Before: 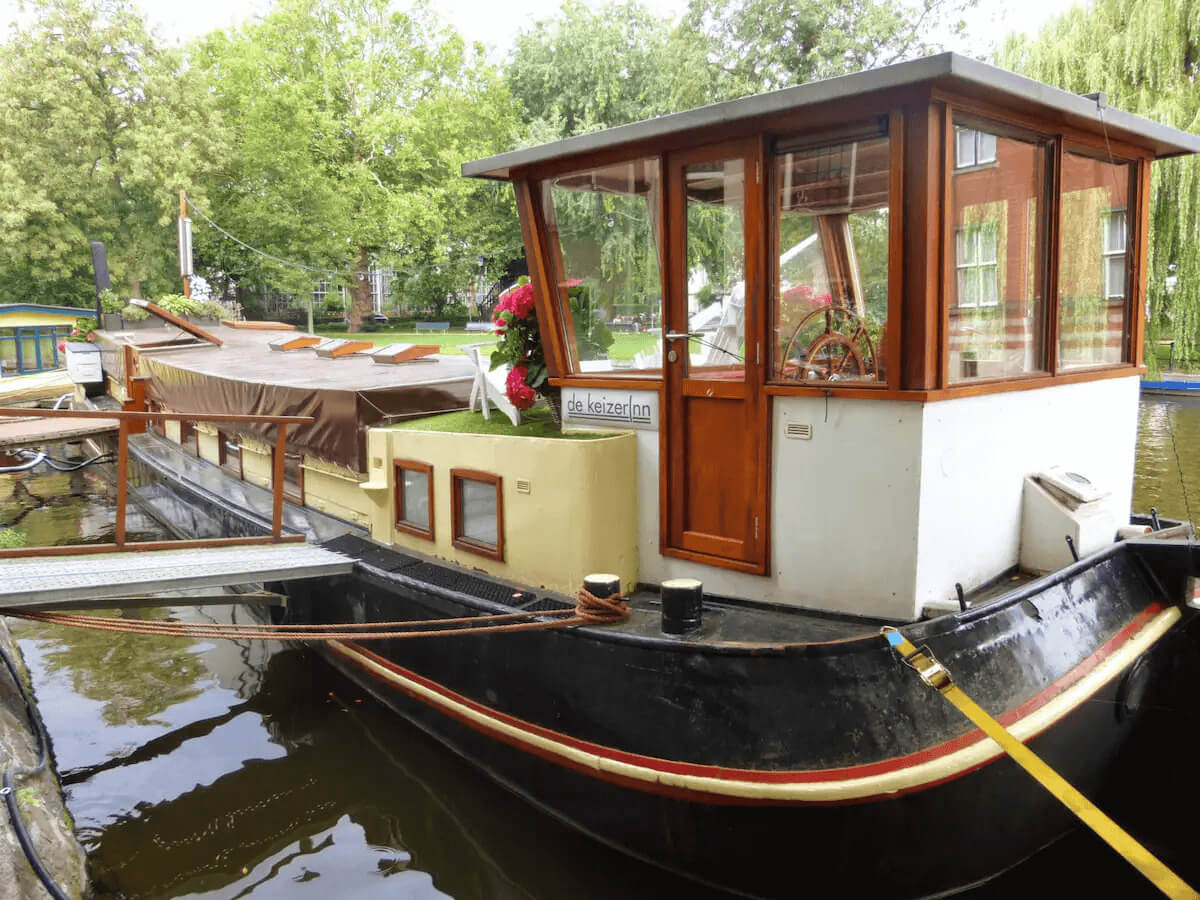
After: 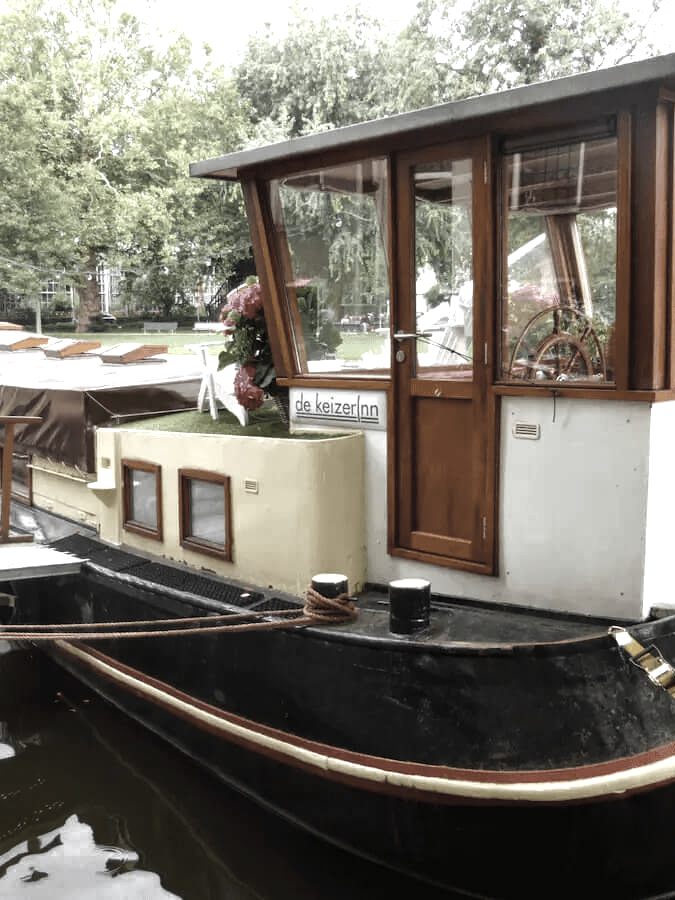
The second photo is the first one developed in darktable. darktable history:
color zones: curves: ch0 [(0, 0.613) (0.01, 0.613) (0.245, 0.448) (0.498, 0.529) (0.642, 0.665) (0.879, 0.777) (0.99, 0.613)]; ch1 [(0, 0.035) (0.121, 0.189) (0.259, 0.197) (0.415, 0.061) (0.589, 0.022) (0.732, 0.022) (0.857, 0.026) (0.991, 0.053)]
color balance rgb: perceptual saturation grading › global saturation 9.2%, perceptual saturation grading › highlights -13.815%, perceptual saturation grading › mid-tones 14.197%, perceptual saturation grading › shadows 22.613%, perceptual brilliance grading › highlights 16.362%, perceptual brilliance grading › shadows -14.005%
crop and rotate: left 22.683%, right 21.039%
